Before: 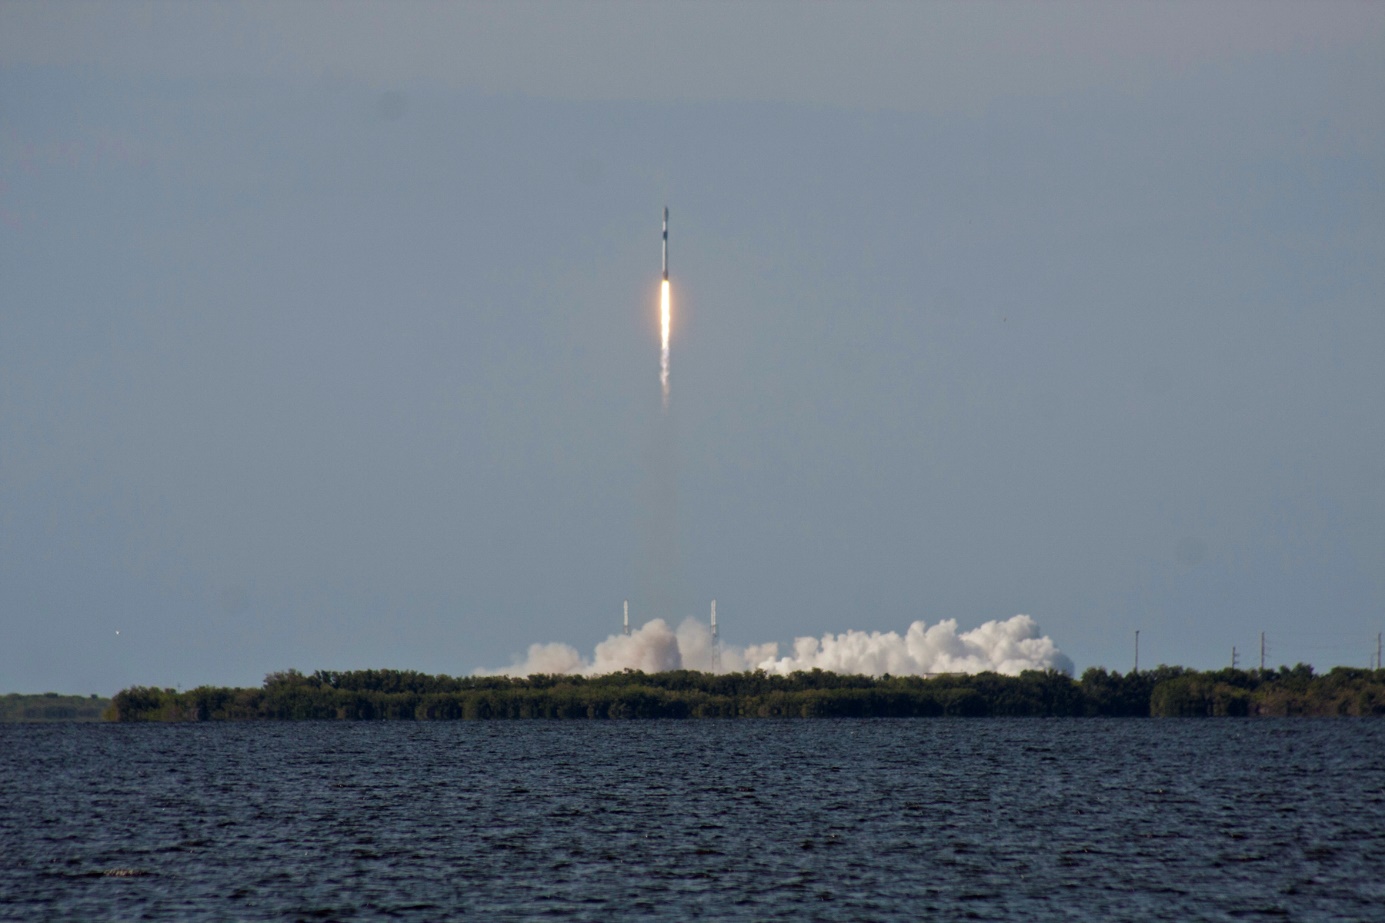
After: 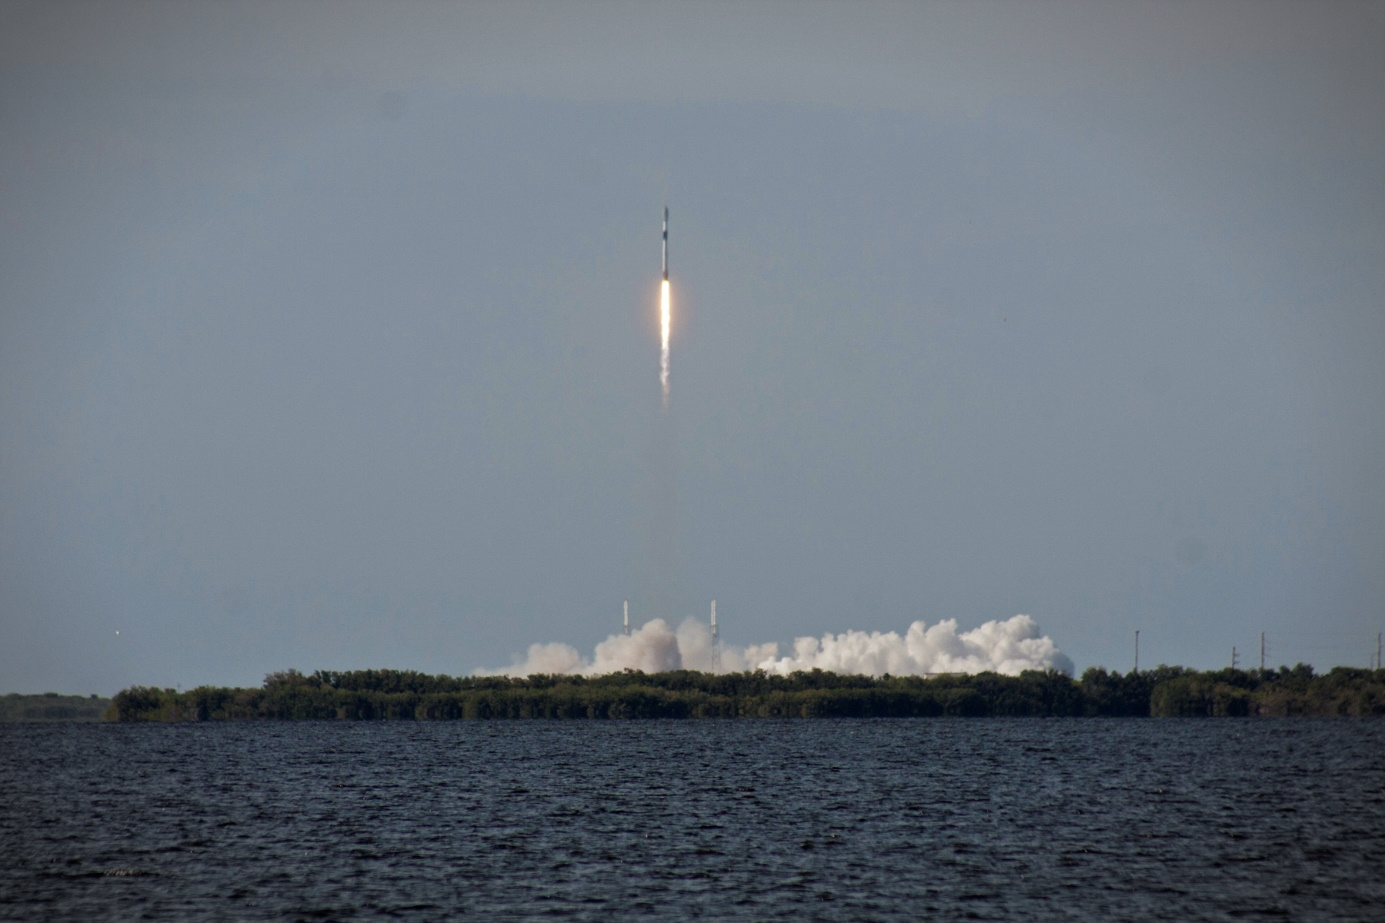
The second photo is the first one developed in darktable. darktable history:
color contrast: green-magenta contrast 0.84, blue-yellow contrast 0.86
vignetting: fall-off start 87%, automatic ratio true
